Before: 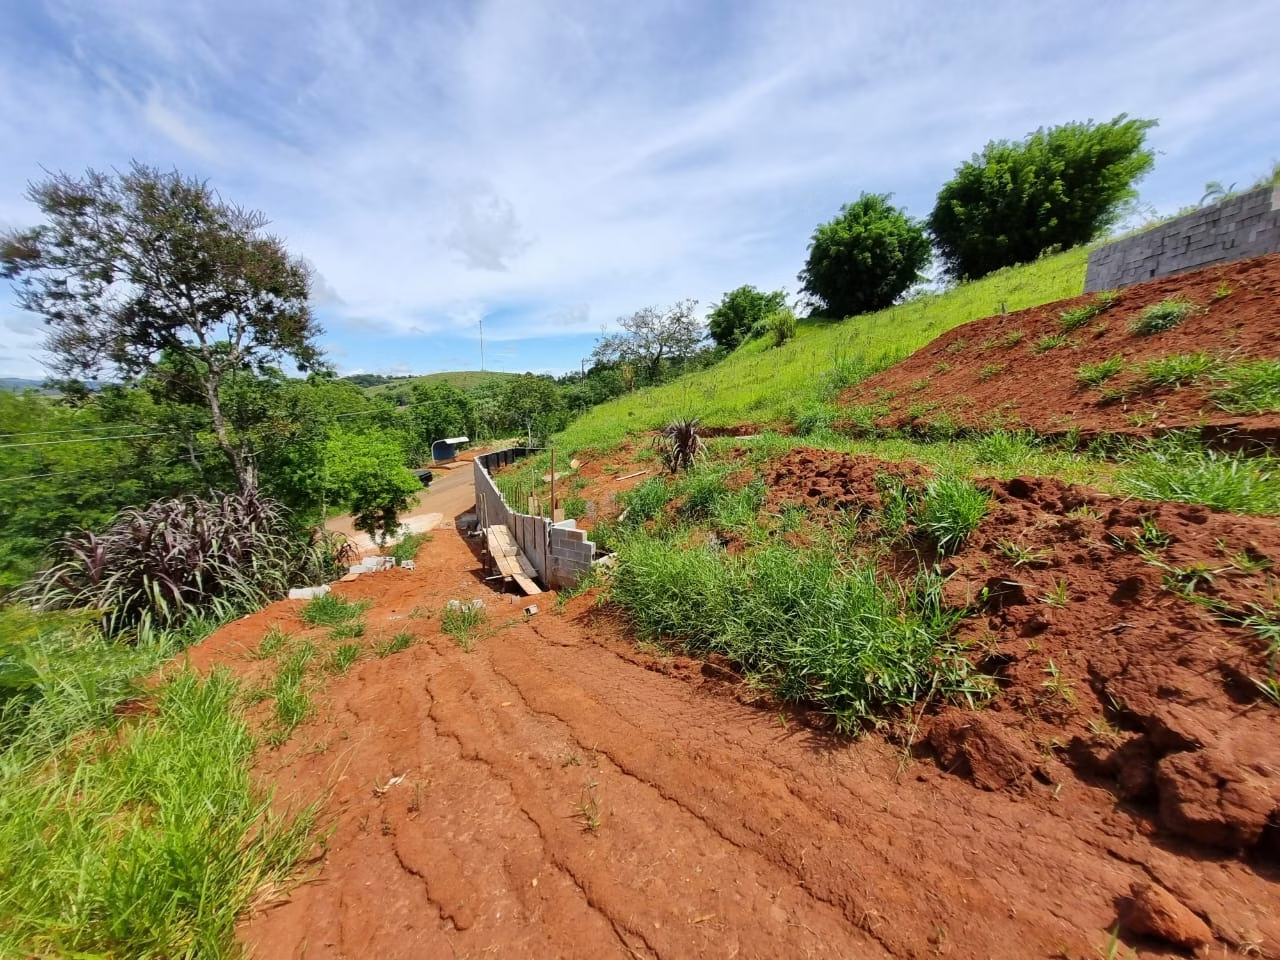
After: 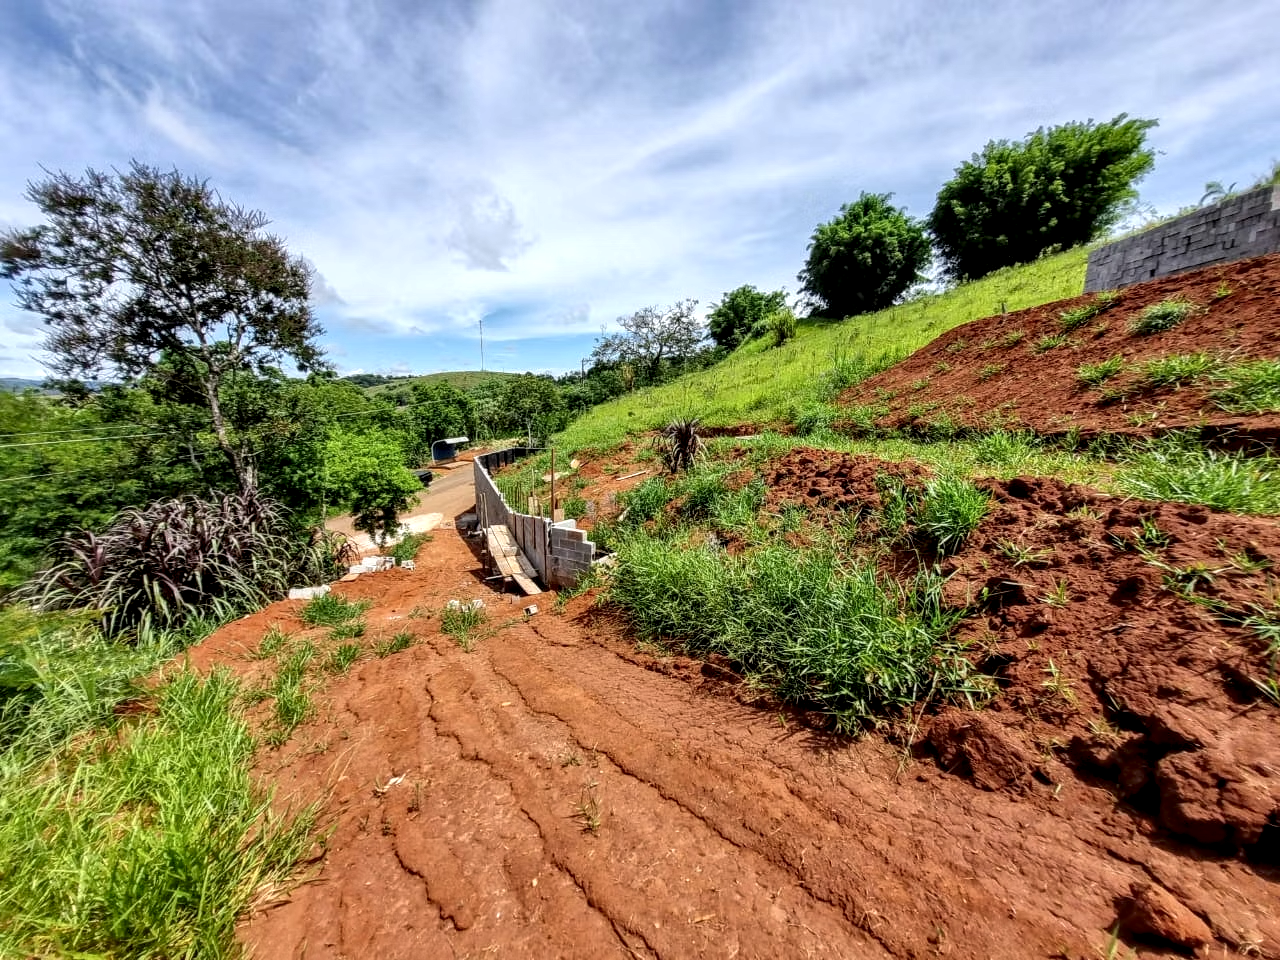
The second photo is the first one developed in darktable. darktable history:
local contrast: highlights 79%, shadows 56%, detail 173%, midtone range 0.435
